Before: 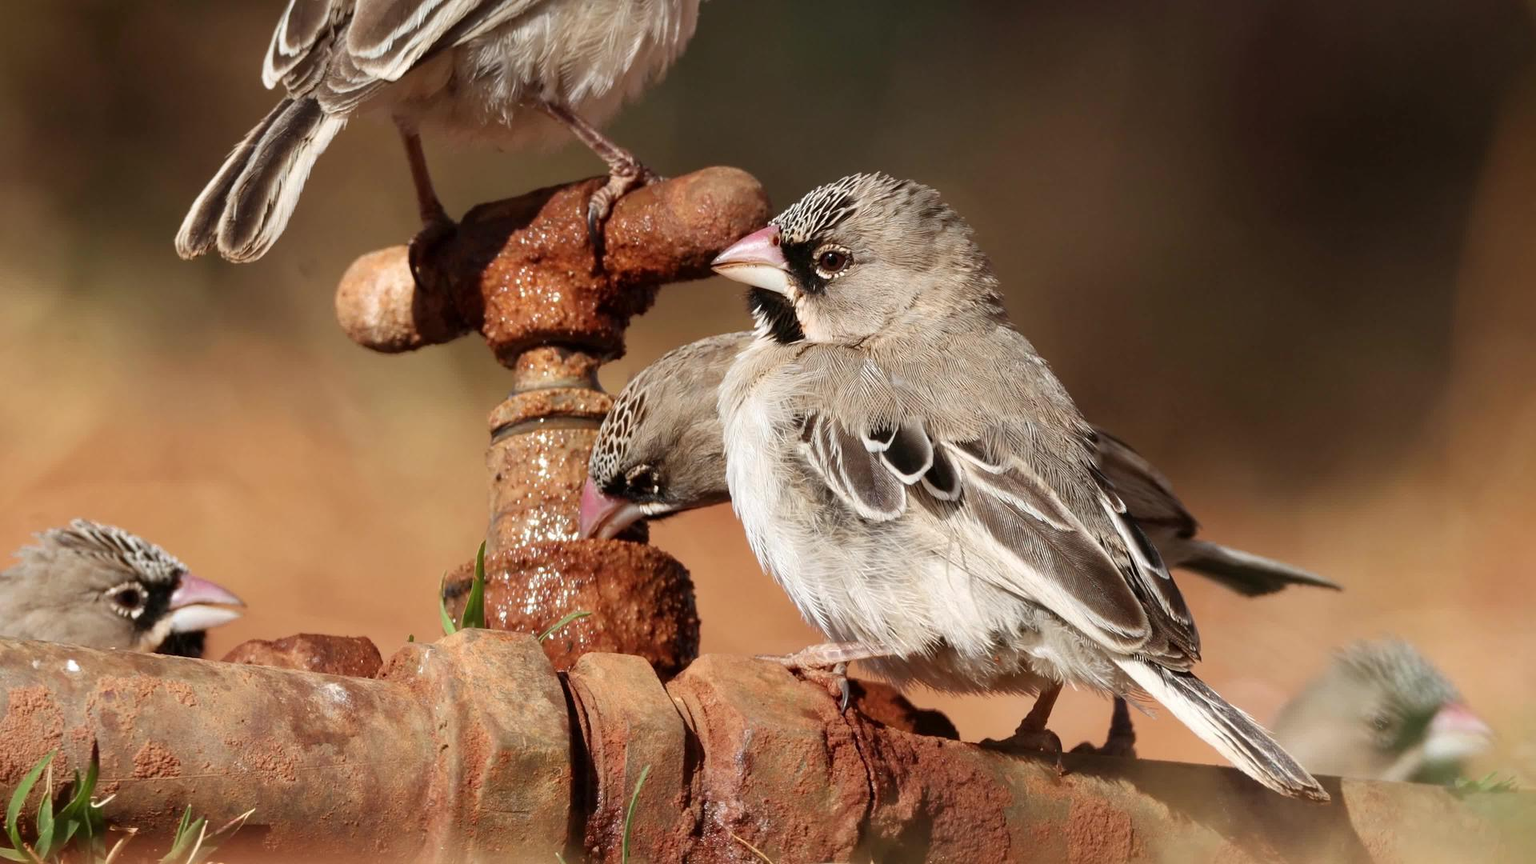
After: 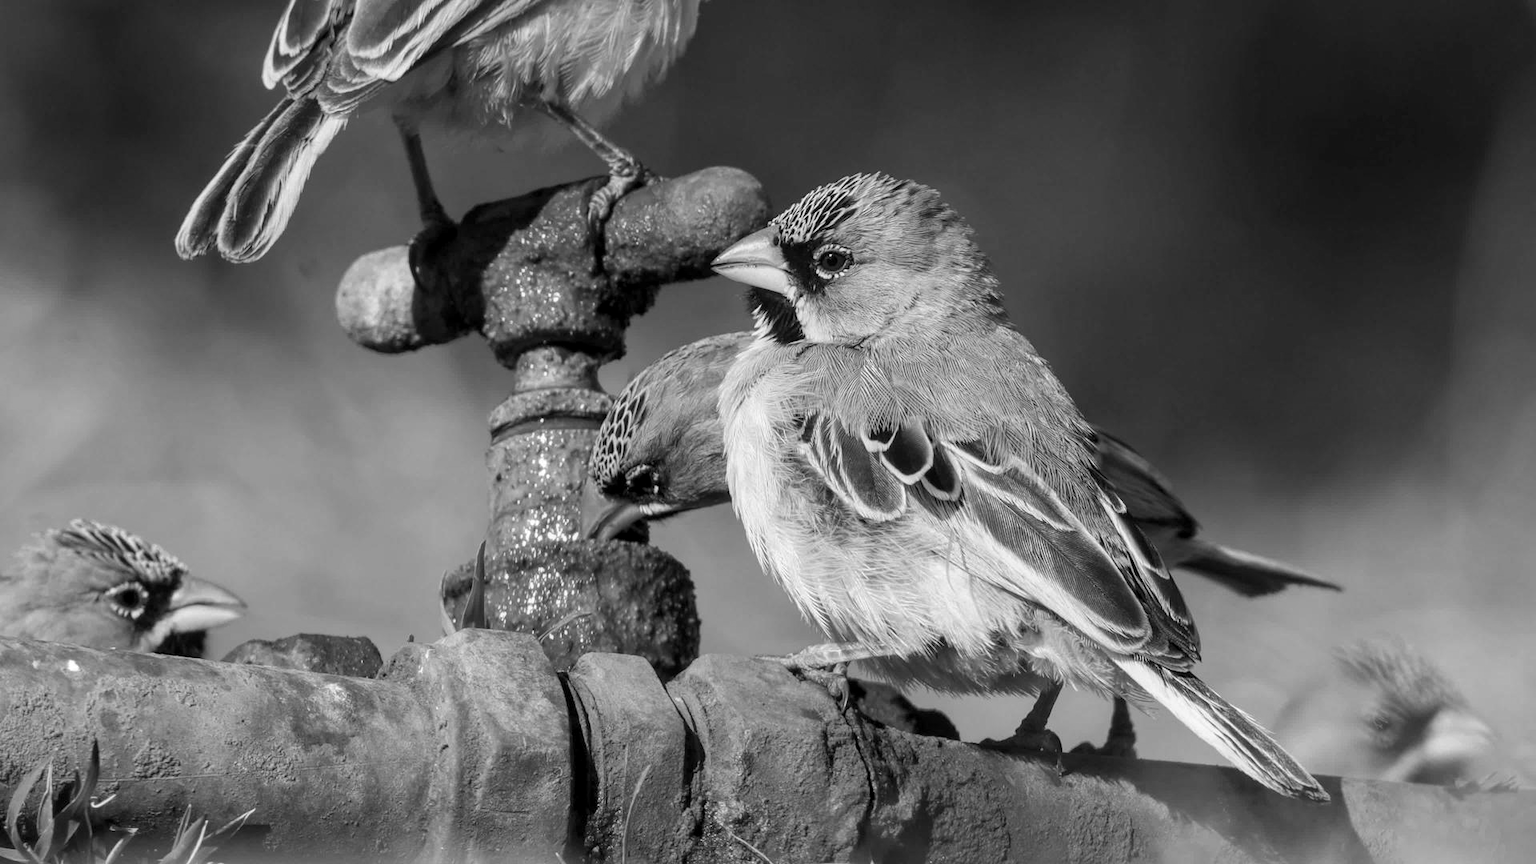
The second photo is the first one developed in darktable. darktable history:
contrast brightness saturation: contrast 0.04, saturation 0.16
monochrome: a -71.75, b 75.82
local contrast: on, module defaults
